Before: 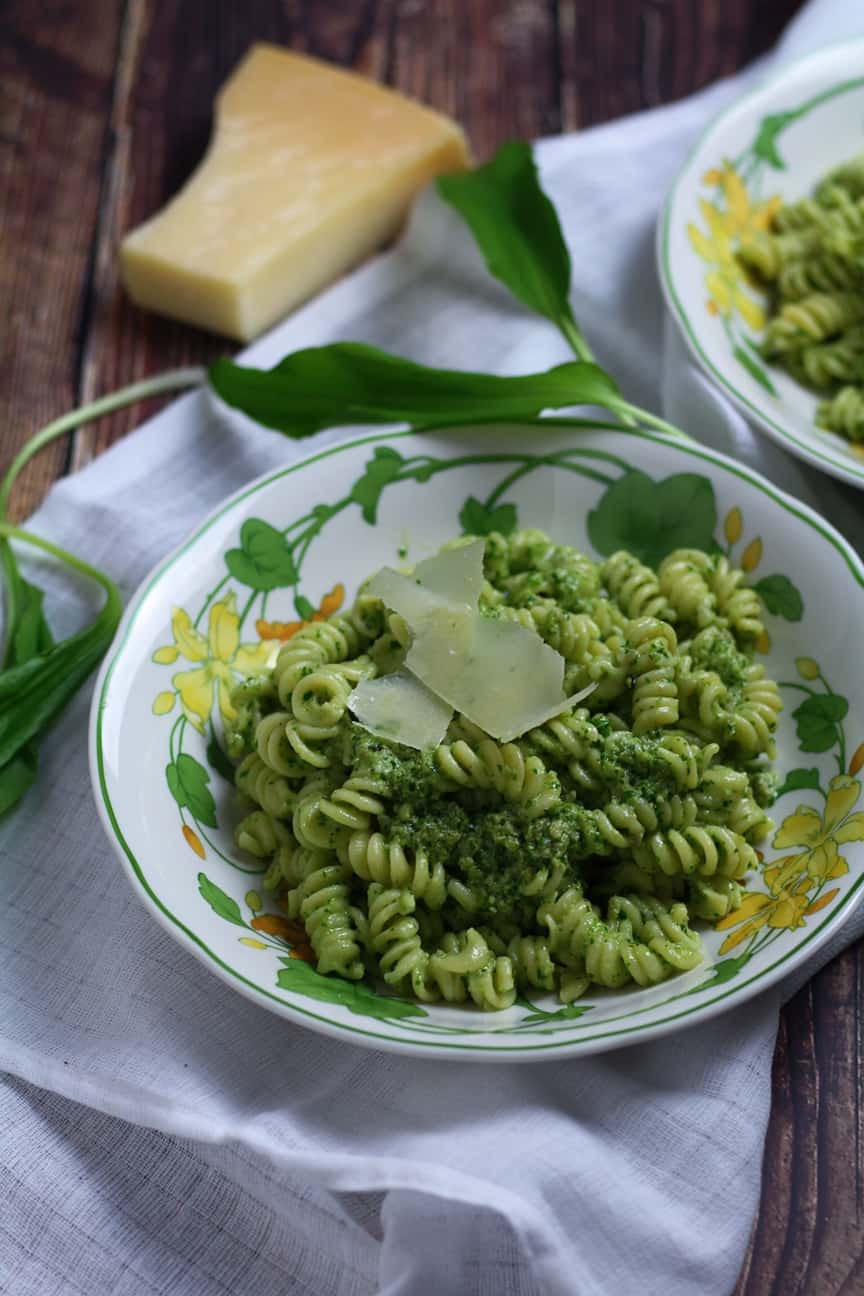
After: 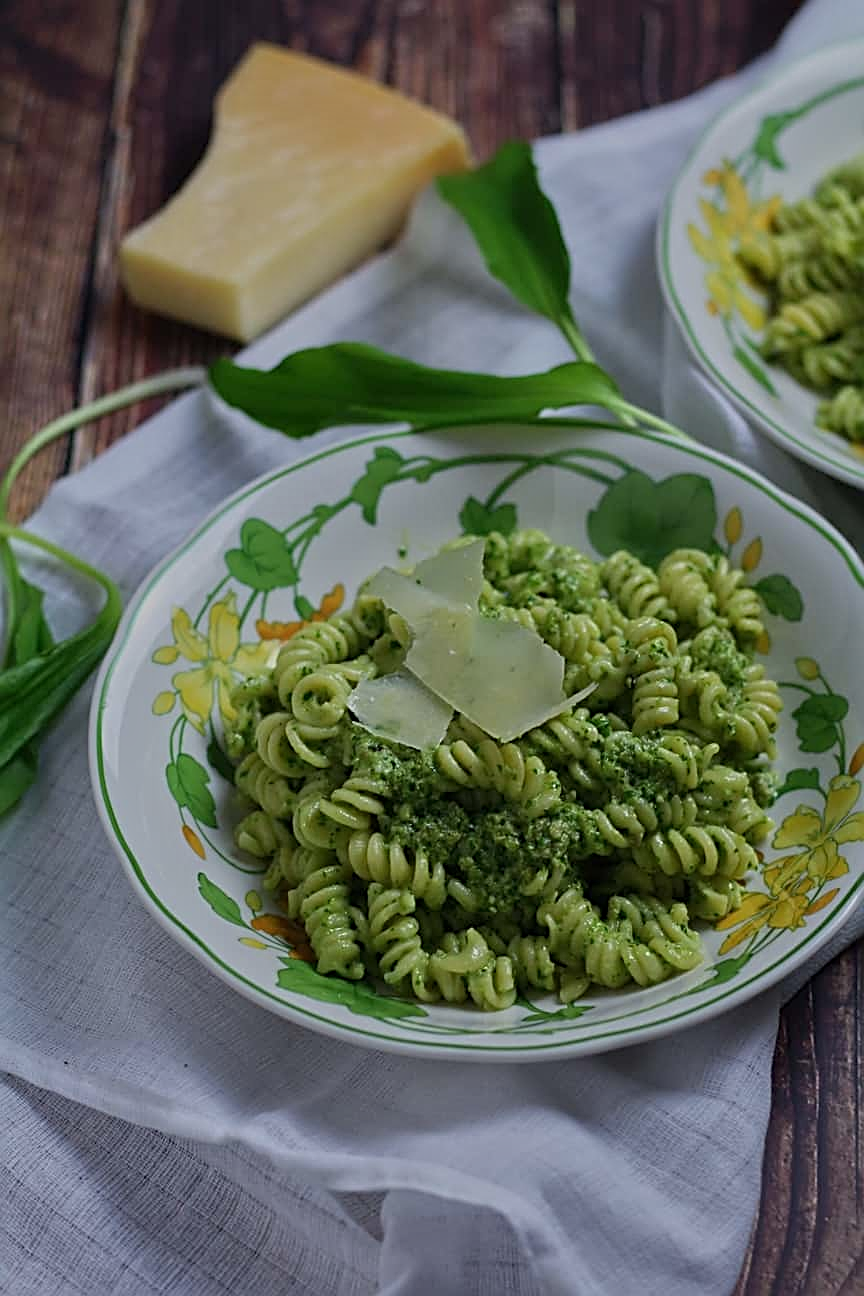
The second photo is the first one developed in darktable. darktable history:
tone equalizer: -8 EV -0.002 EV, -7 EV 0.005 EV, -6 EV -0.008 EV, -5 EV 0.007 EV, -4 EV -0.042 EV, -3 EV -0.233 EV, -2 EV -0.662 EV, -1 EV -0.983 EV, +0 EV -0.969 EV, smoothing diameter 2%, edges refinement/feathering 20, mask exposure compensation -1.57 EV, filter diffusion 5
sharpen: radius 2.676, amount 0.669
